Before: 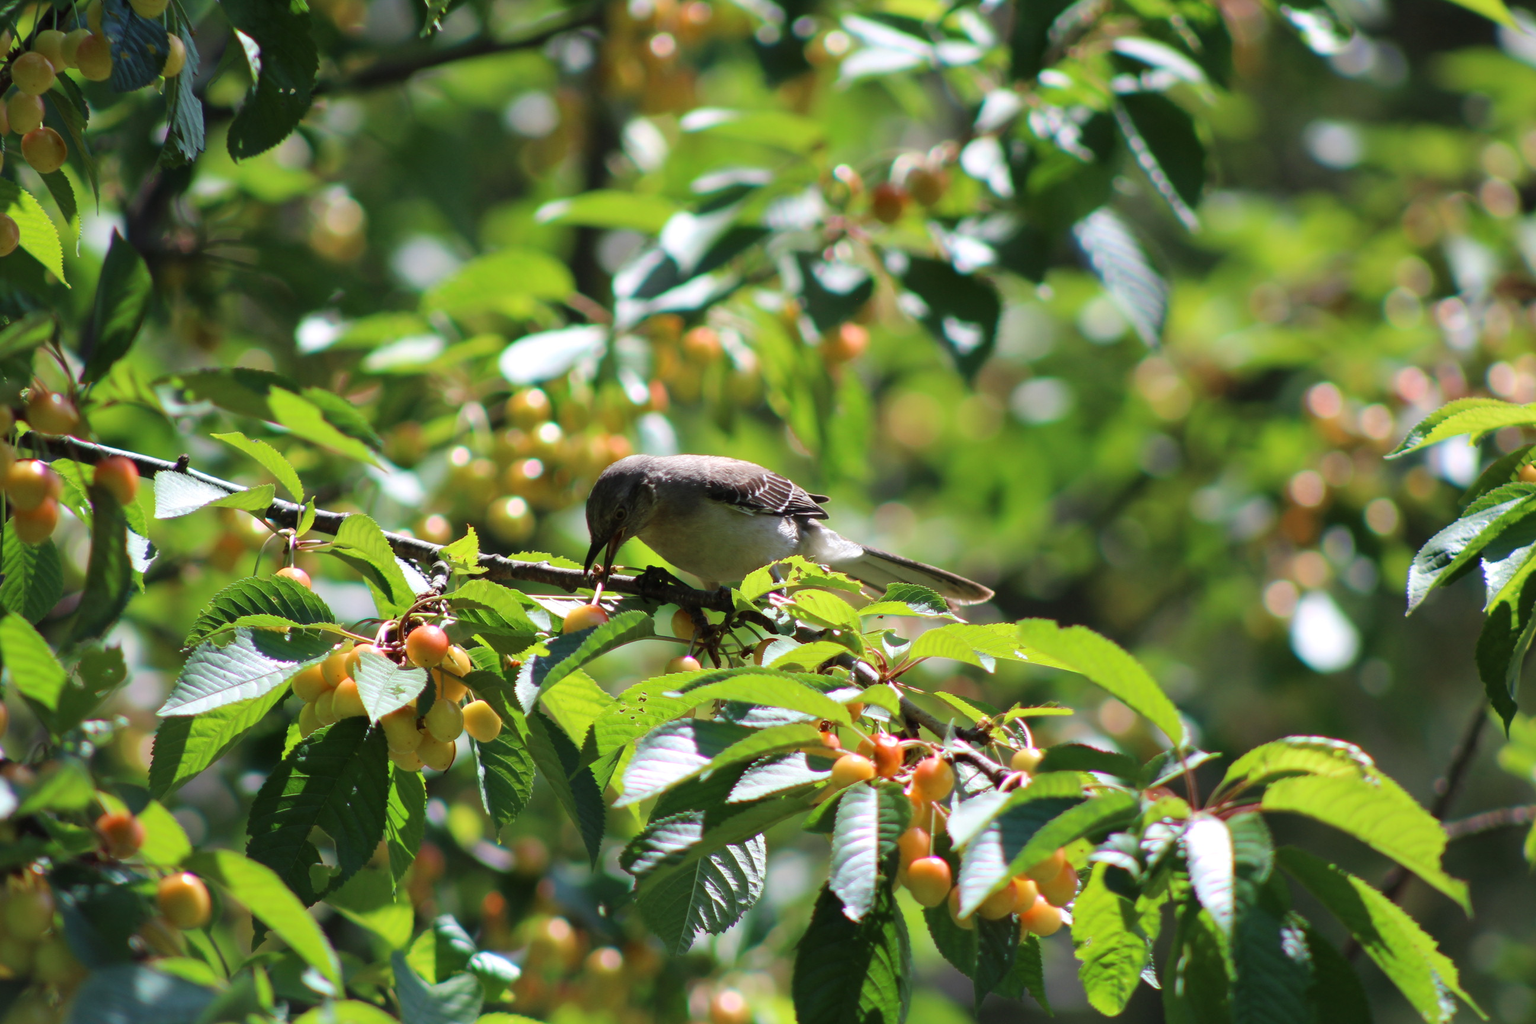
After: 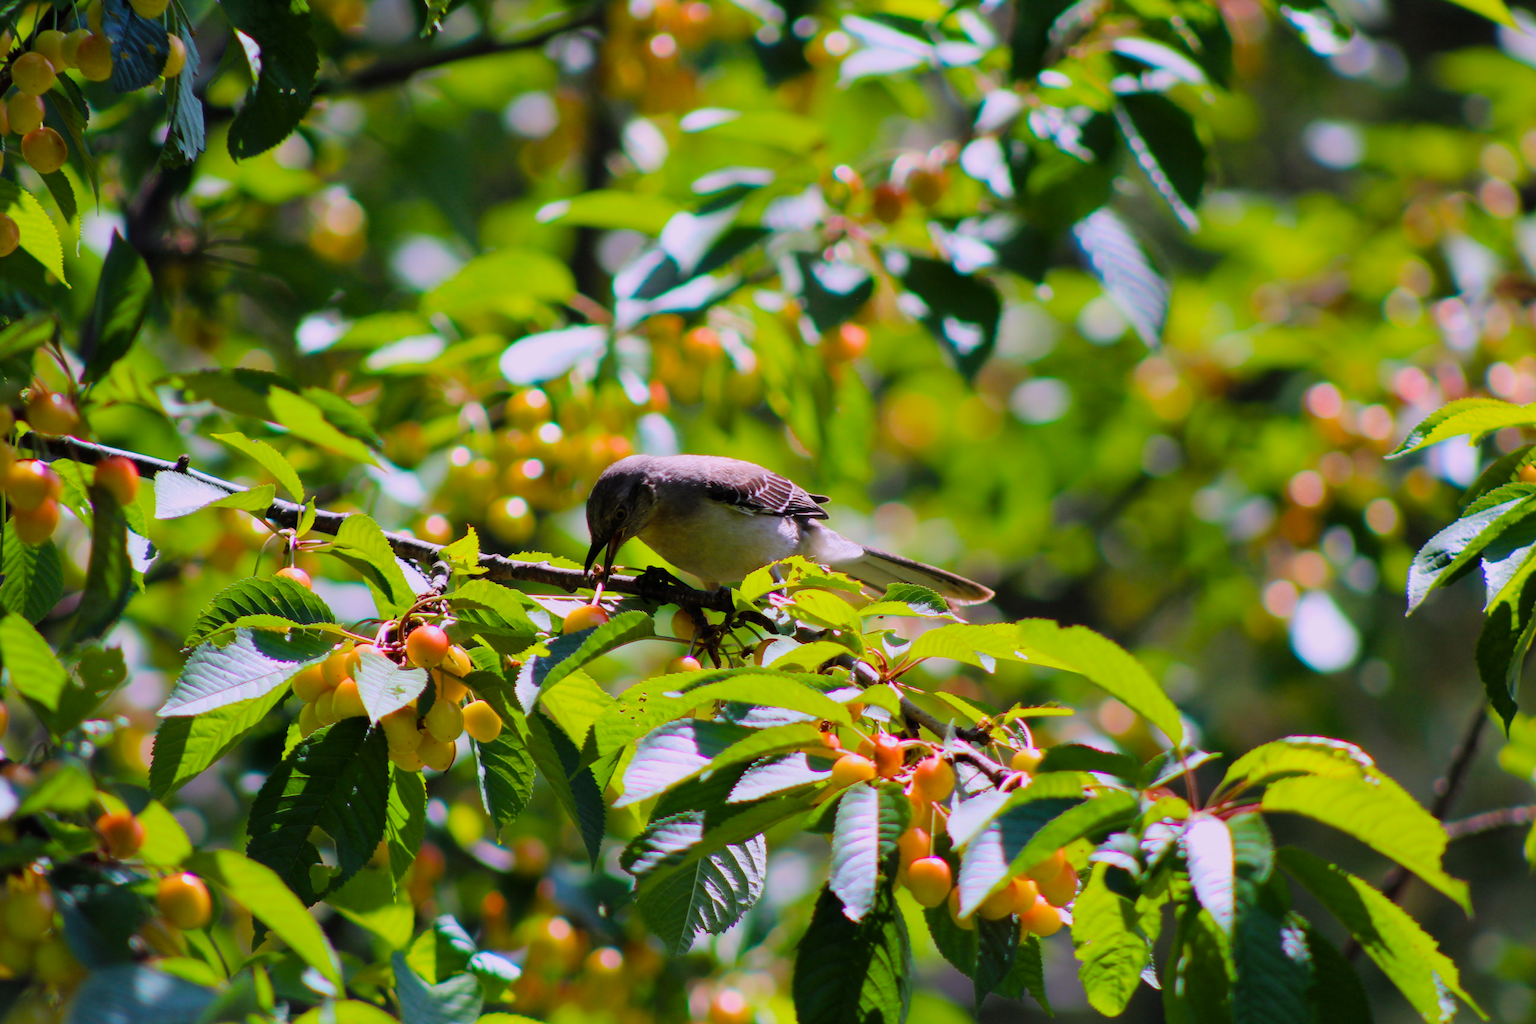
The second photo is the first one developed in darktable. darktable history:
filmic rgb: black relative exposure -8.15 EV, white relative exposure 3.76 EV, hardness 4.46
color balance rgb: linear chroma grading › global chroma 15%, perceptual saturation grading › global saturation 30%
white balance: red 1.066, blue 1.119
